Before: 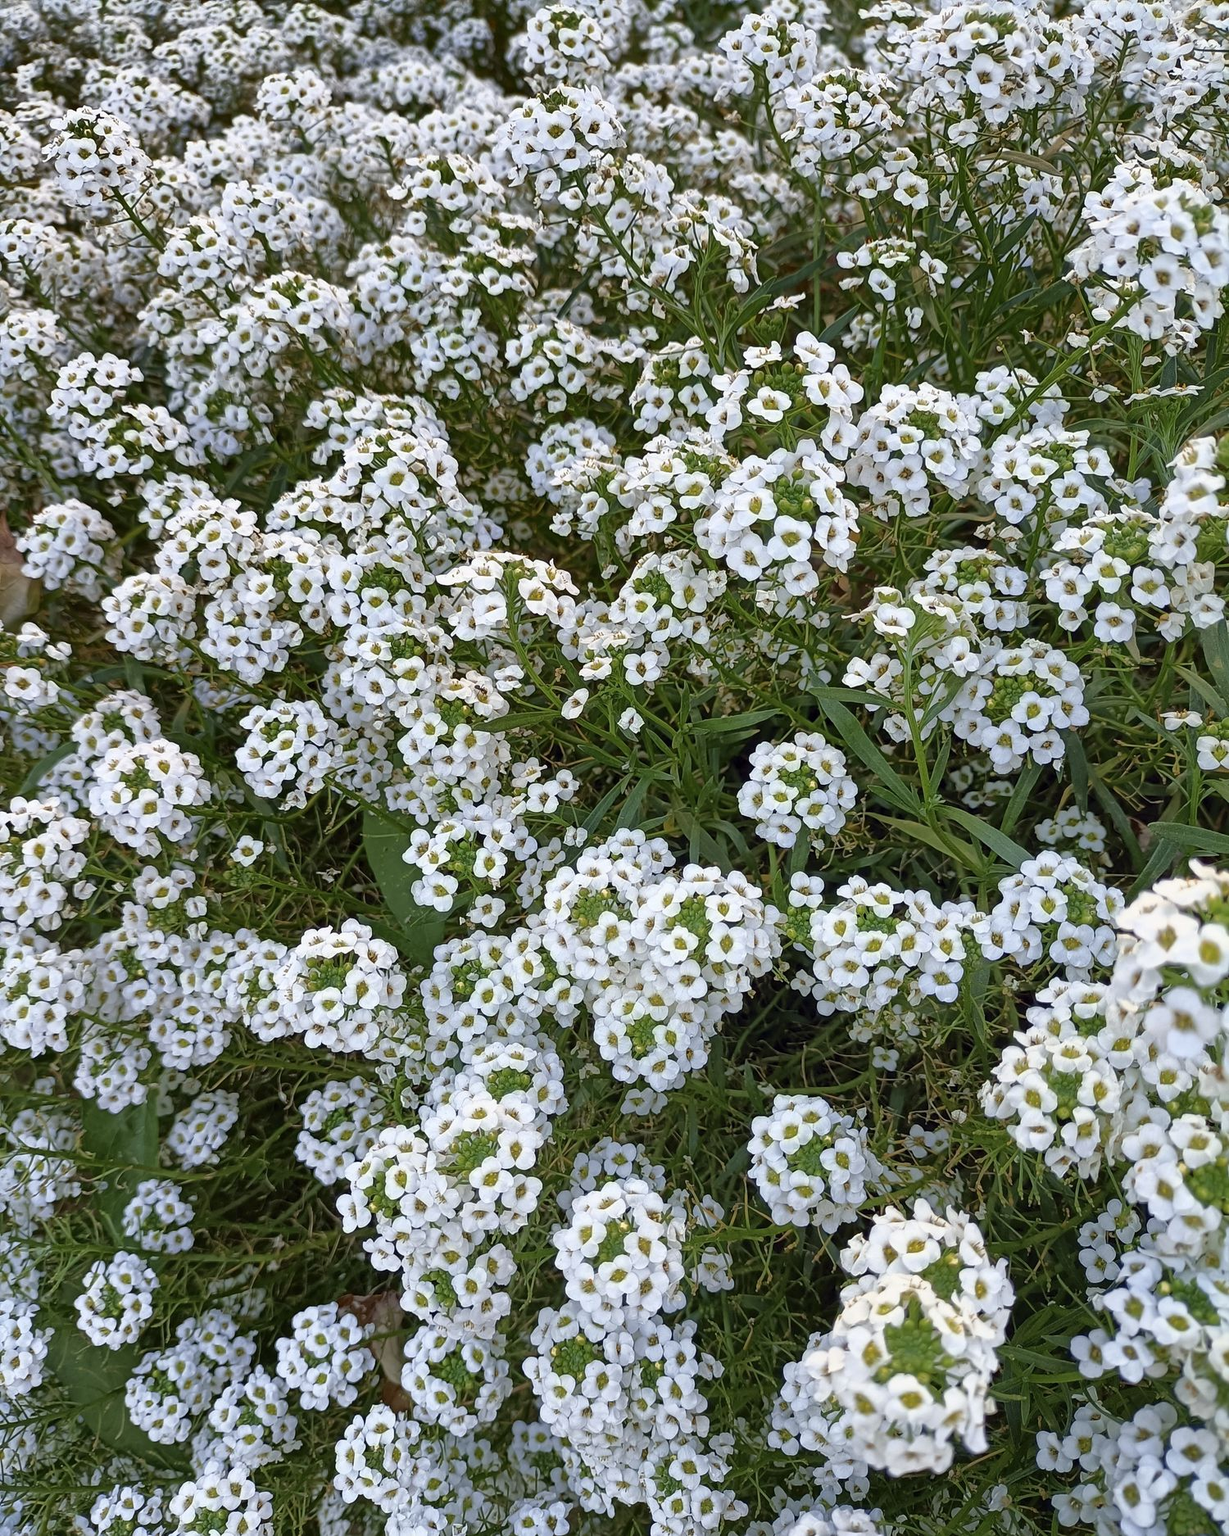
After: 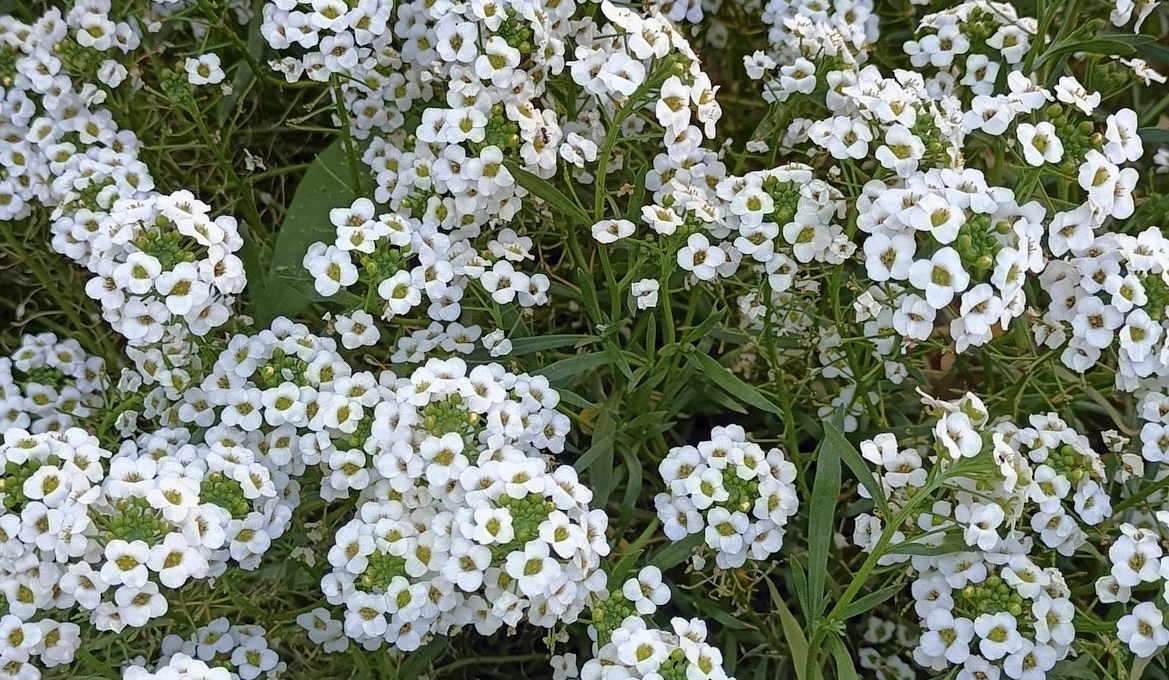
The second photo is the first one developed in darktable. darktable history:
crop and rotate: angle -45.54°, top 16.215%, right 0.839%, bottom 11.635%
